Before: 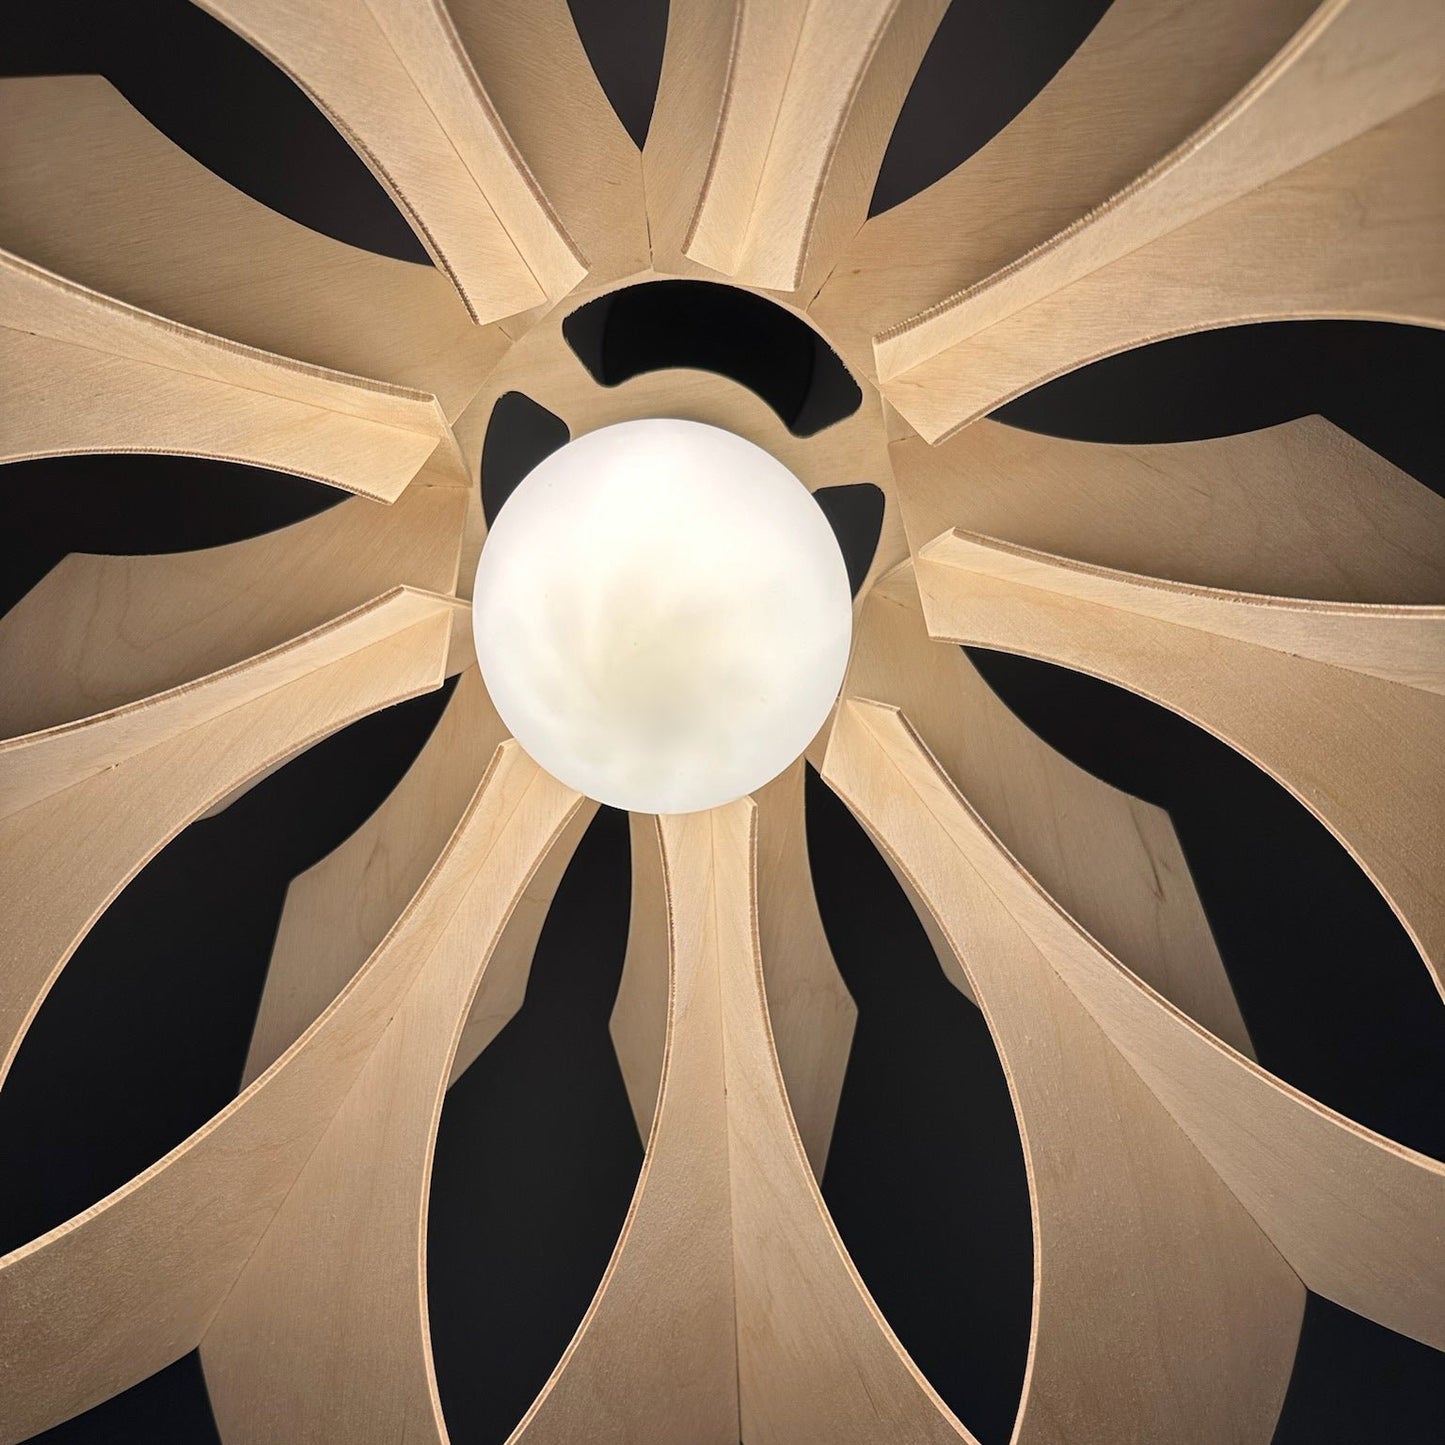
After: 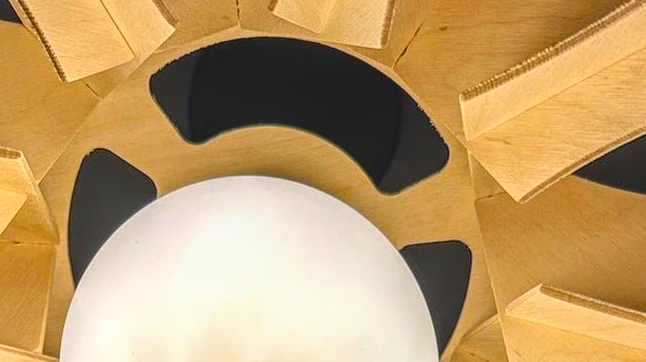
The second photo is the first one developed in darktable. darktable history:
crop: left 28.64%, top 16.832%, right 26.637%, bottom 58.055%
color contrast: green-magenta contrast 1.55, blue-yellow contrast 1.83
local contrast: highlights 0%, shadows 0%, detail 133%
